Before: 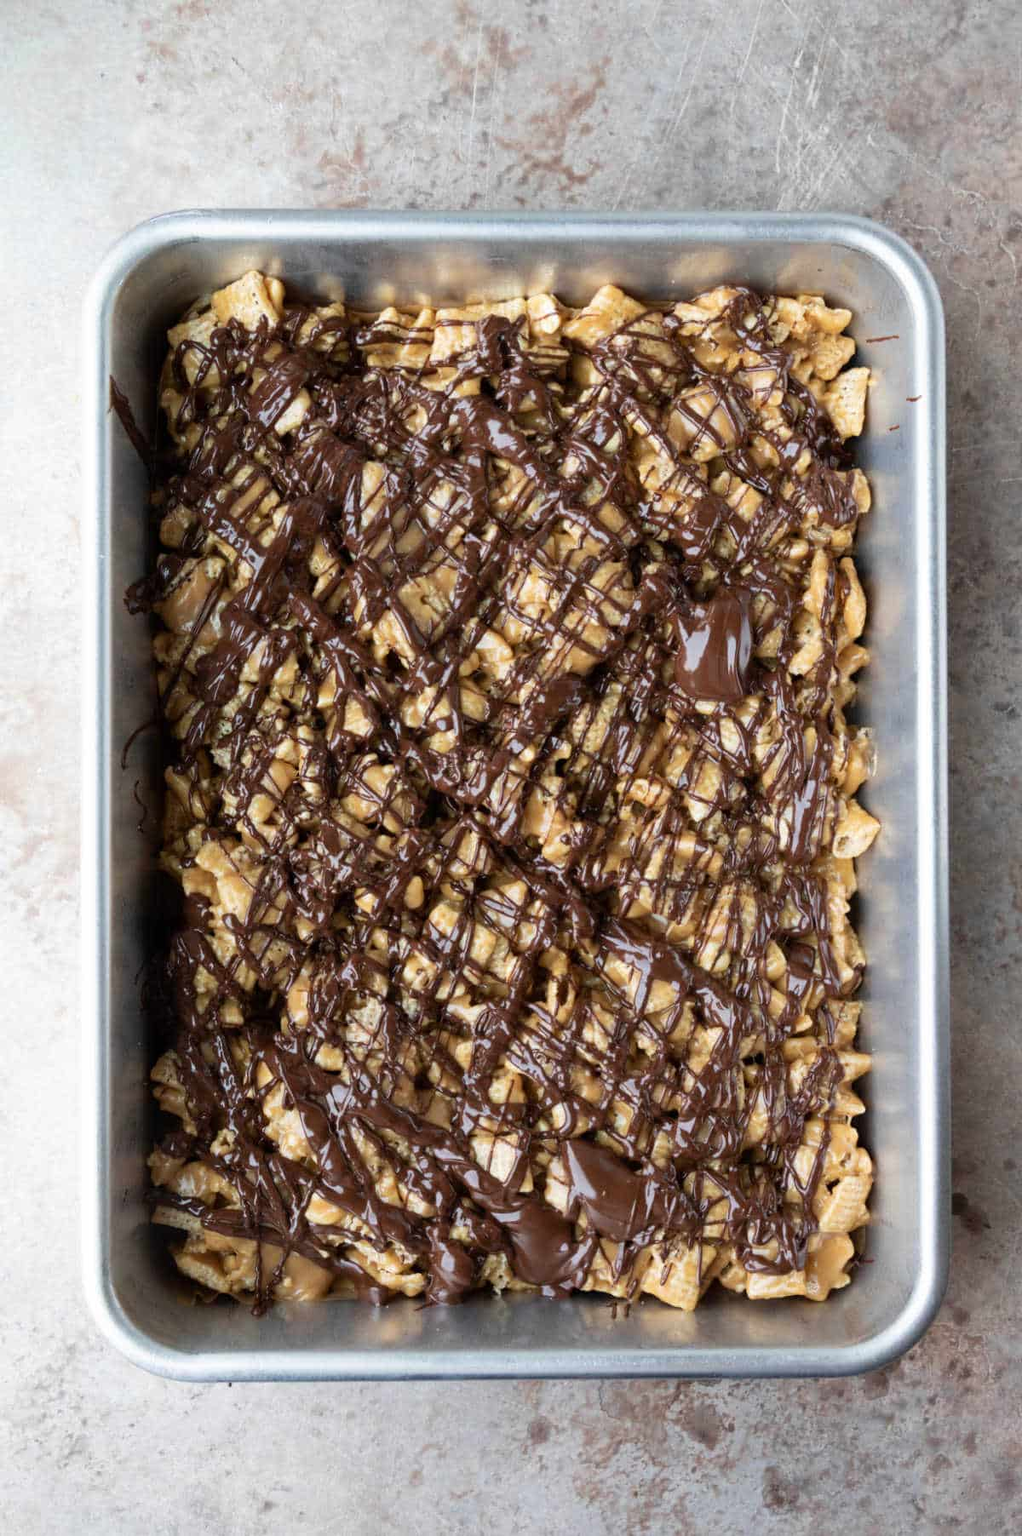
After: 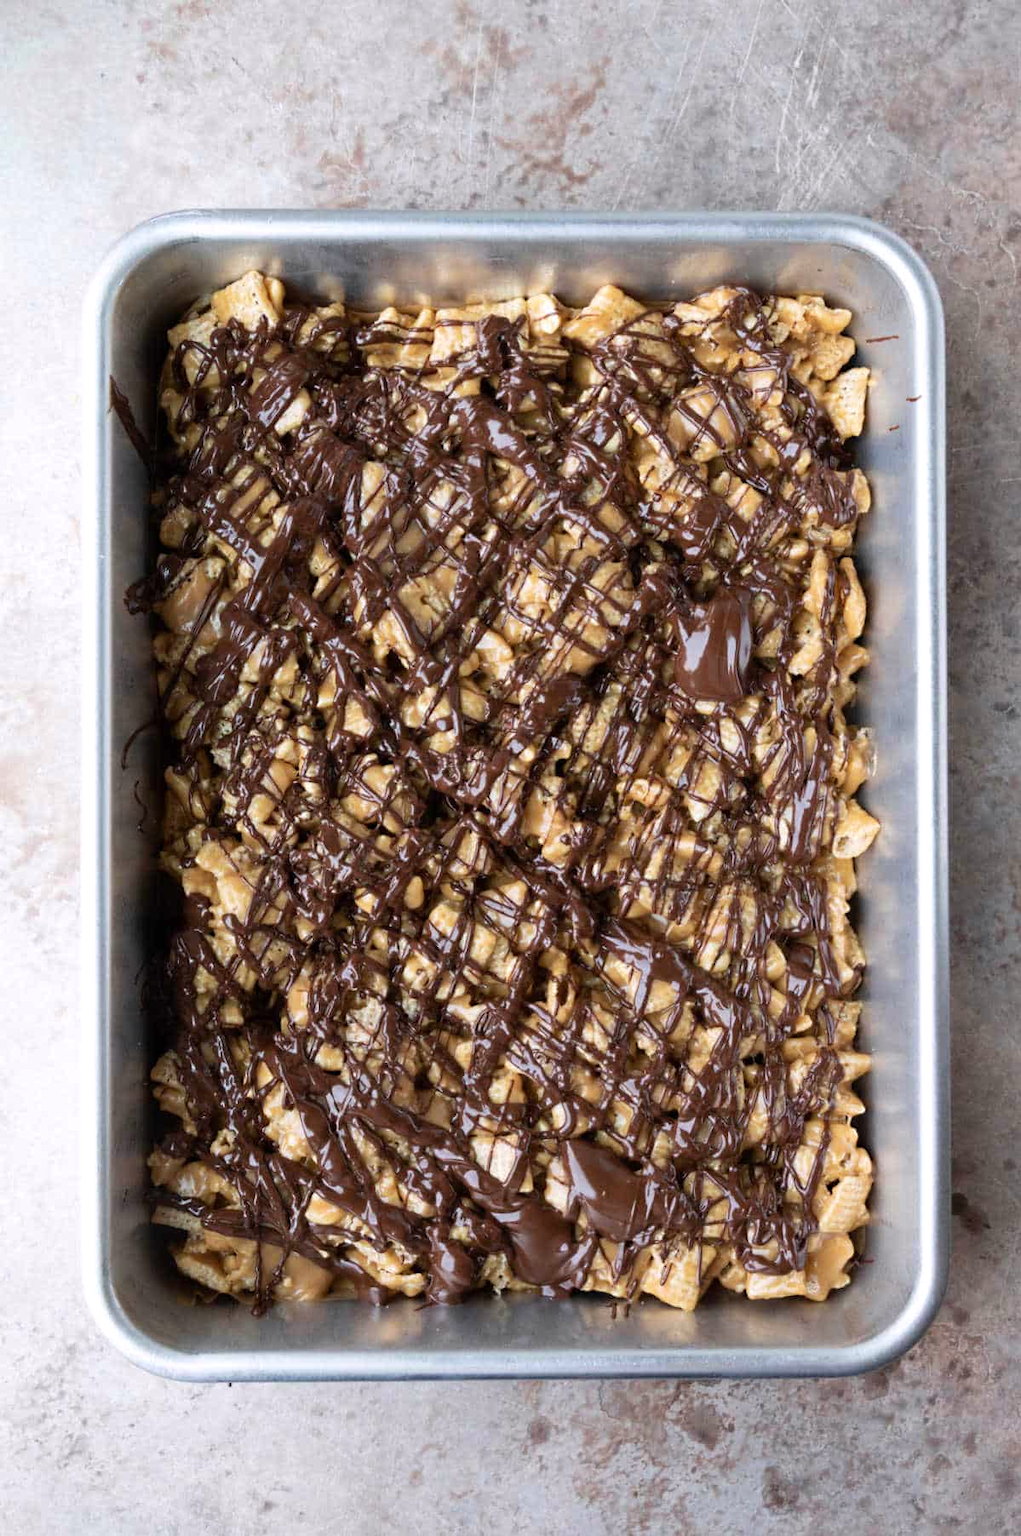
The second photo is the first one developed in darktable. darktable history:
sharpen: radius 5.325, amount 0.312, threshold 26.433
shadows and highlights: shadows 12, white point adjustment 1.2, highlights -0.36, soften with gaussian
white balance: red 1.009, blue 1.027
